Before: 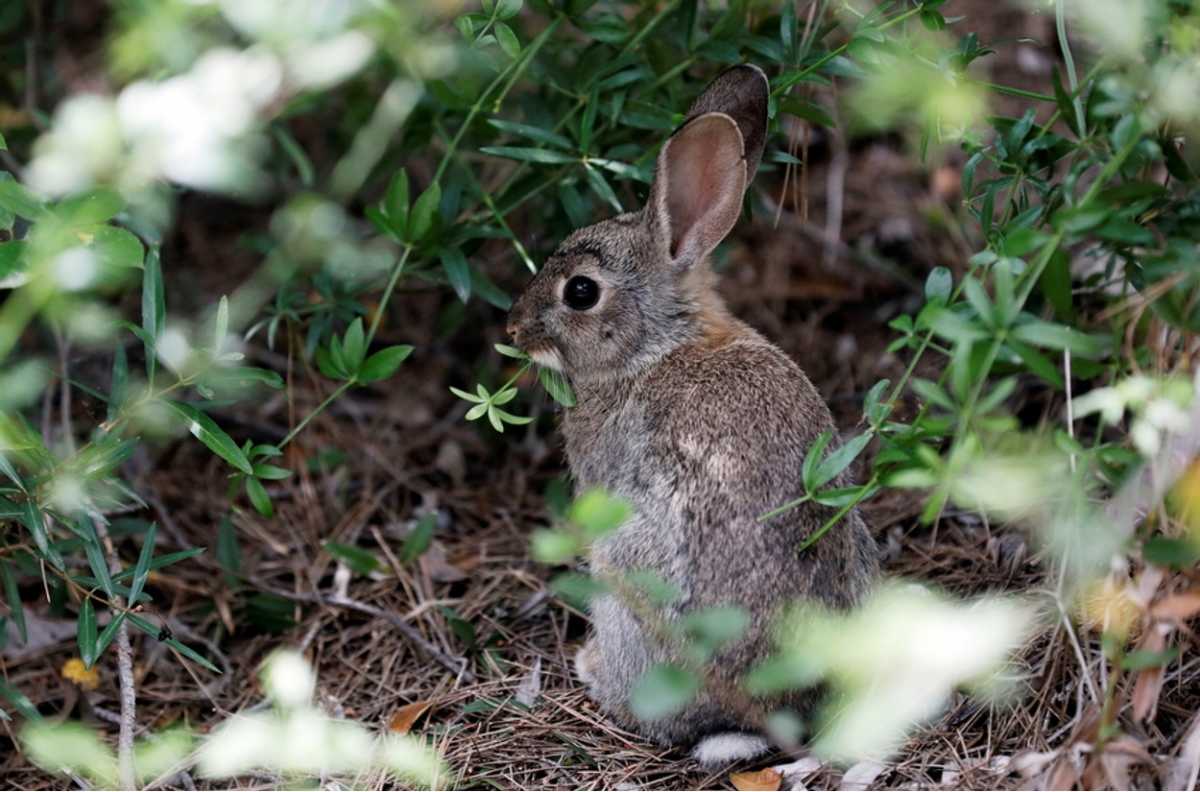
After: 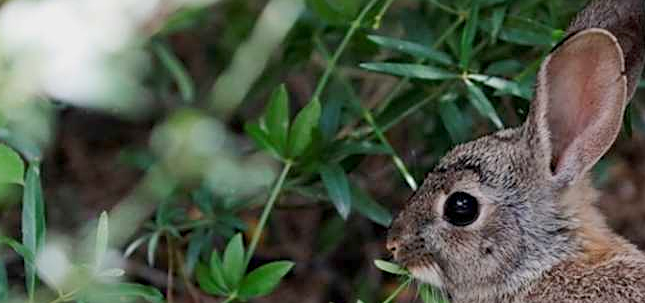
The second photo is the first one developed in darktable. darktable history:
color balance rgb: perceptual saturation grading › global saturation 0.045%, perceptual brilliance grading › mid-tones 10.024%, perceptual brilliance grading › shadows 14.749%, contrast -9.74%
crop: left 10.029%, top 10.647%, right 36.143%, bottom 50.994%
sharpen: on, module defaults
